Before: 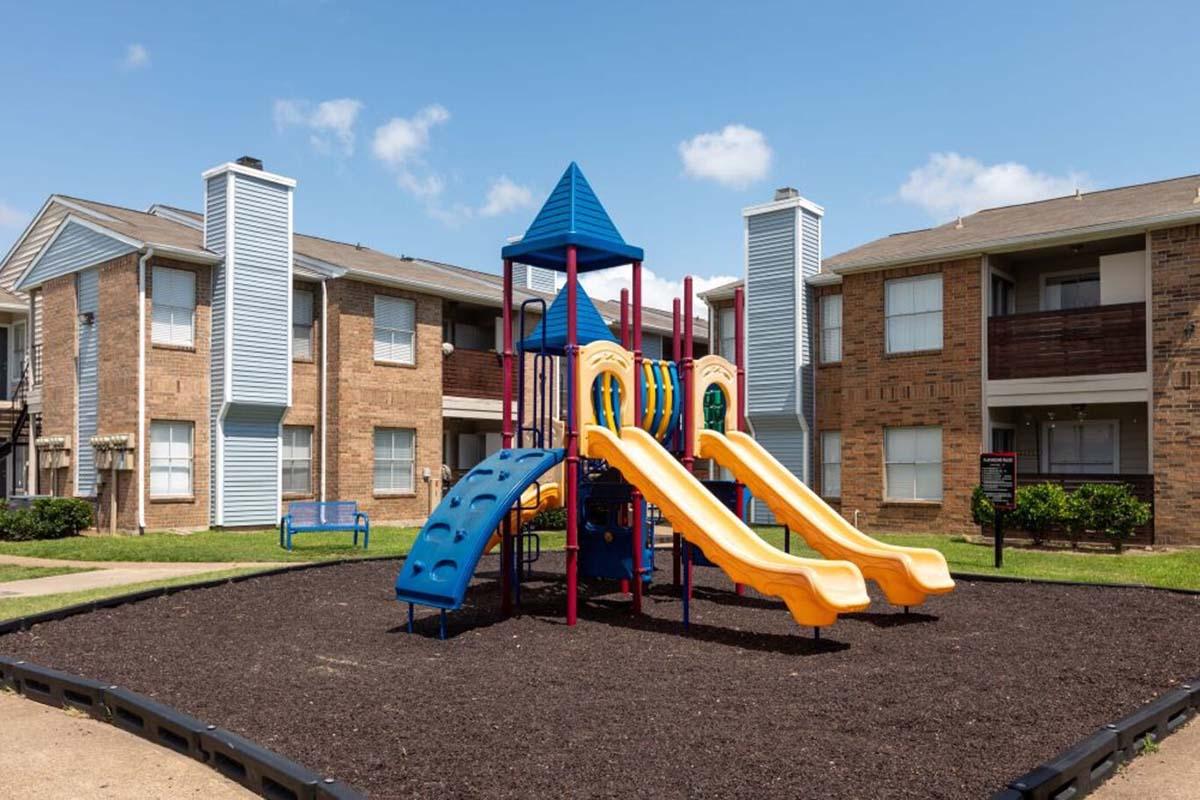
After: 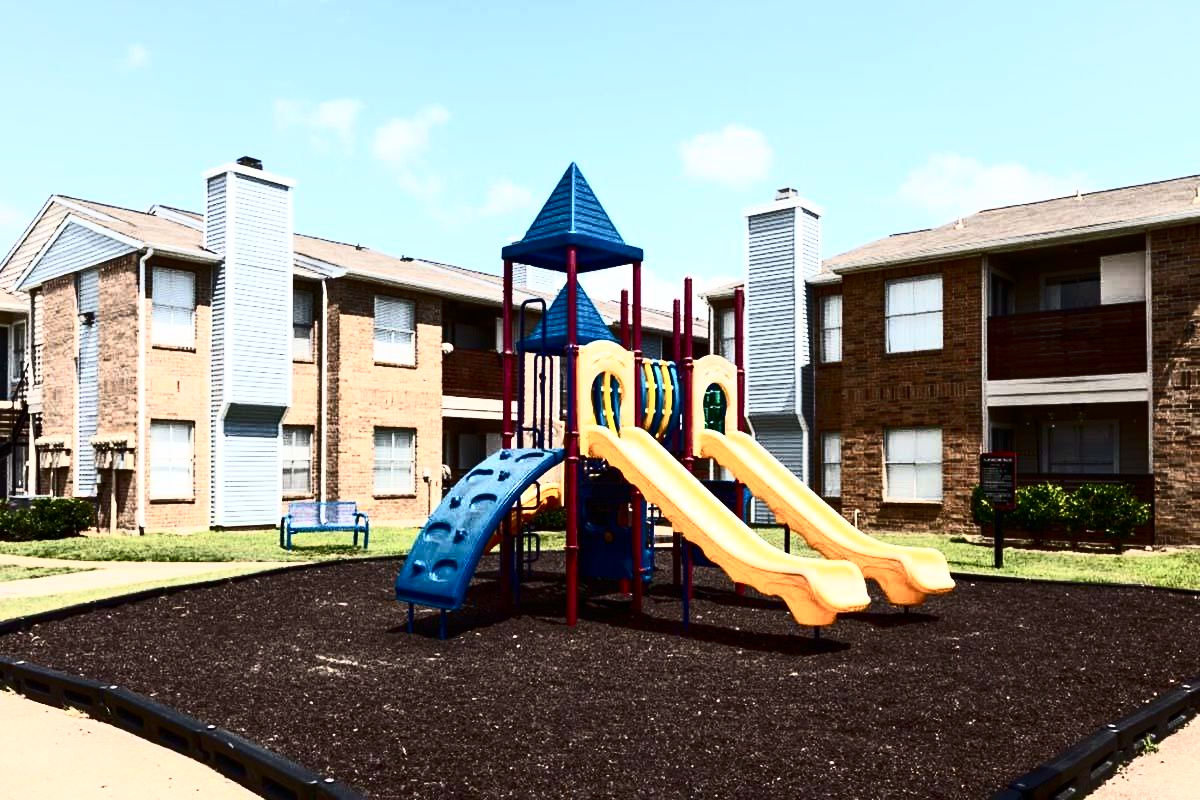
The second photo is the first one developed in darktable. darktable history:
exposure: compensate highlight preservation false
contrast brightness saturation: contrast 0.94, brightness 0.202
